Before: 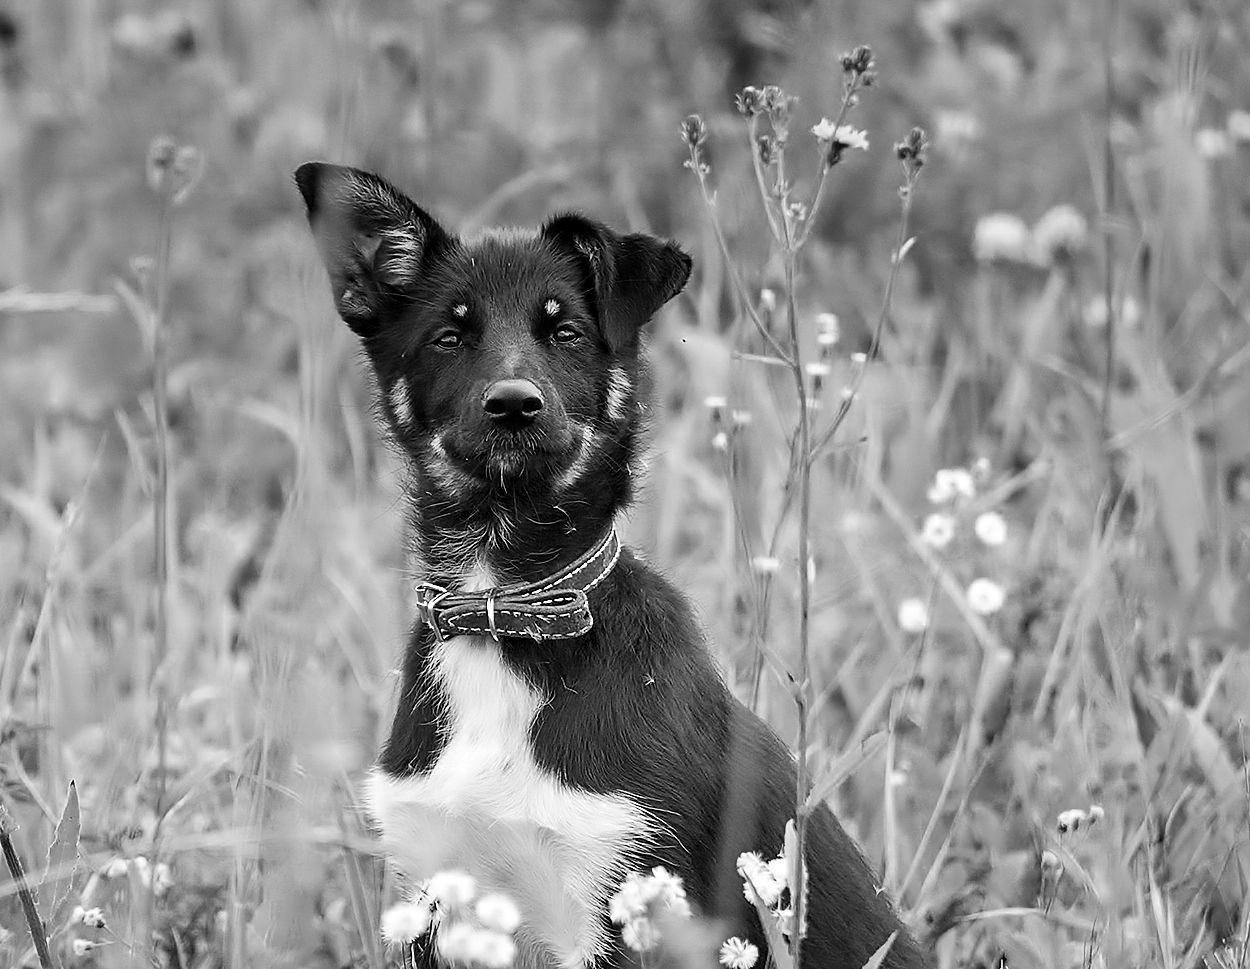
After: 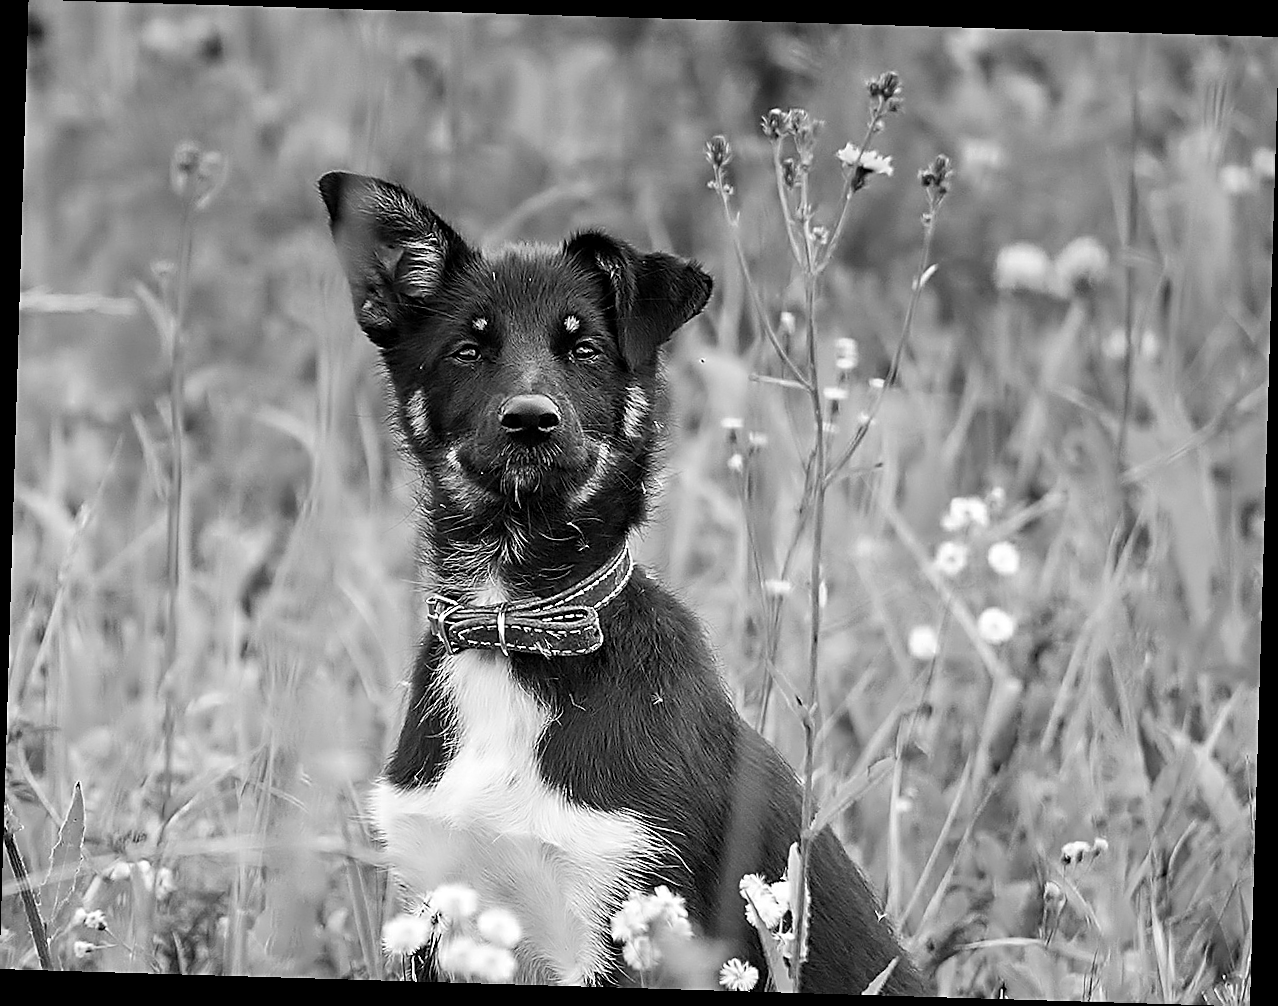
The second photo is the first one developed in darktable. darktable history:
sharpen: on, module defaults
rotate and perspective: rotation 1.72°, automatic cropping off
color balance: input saturation 99%
